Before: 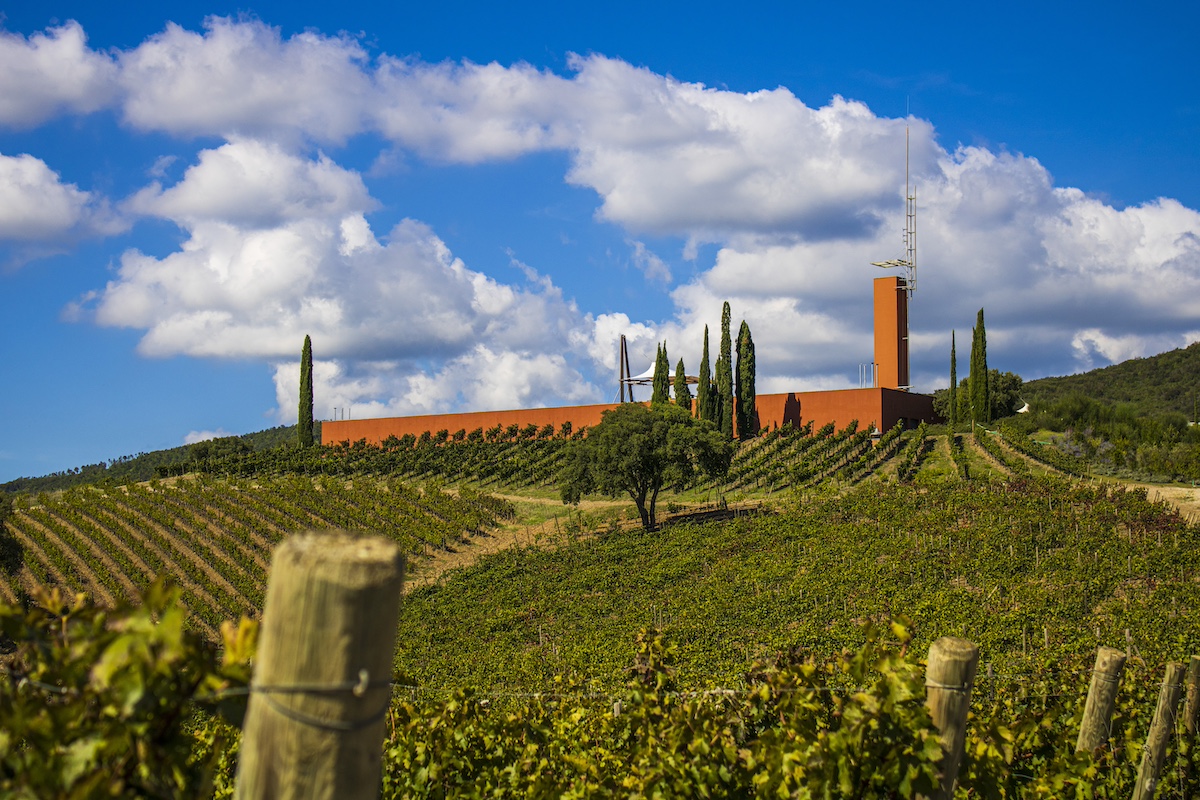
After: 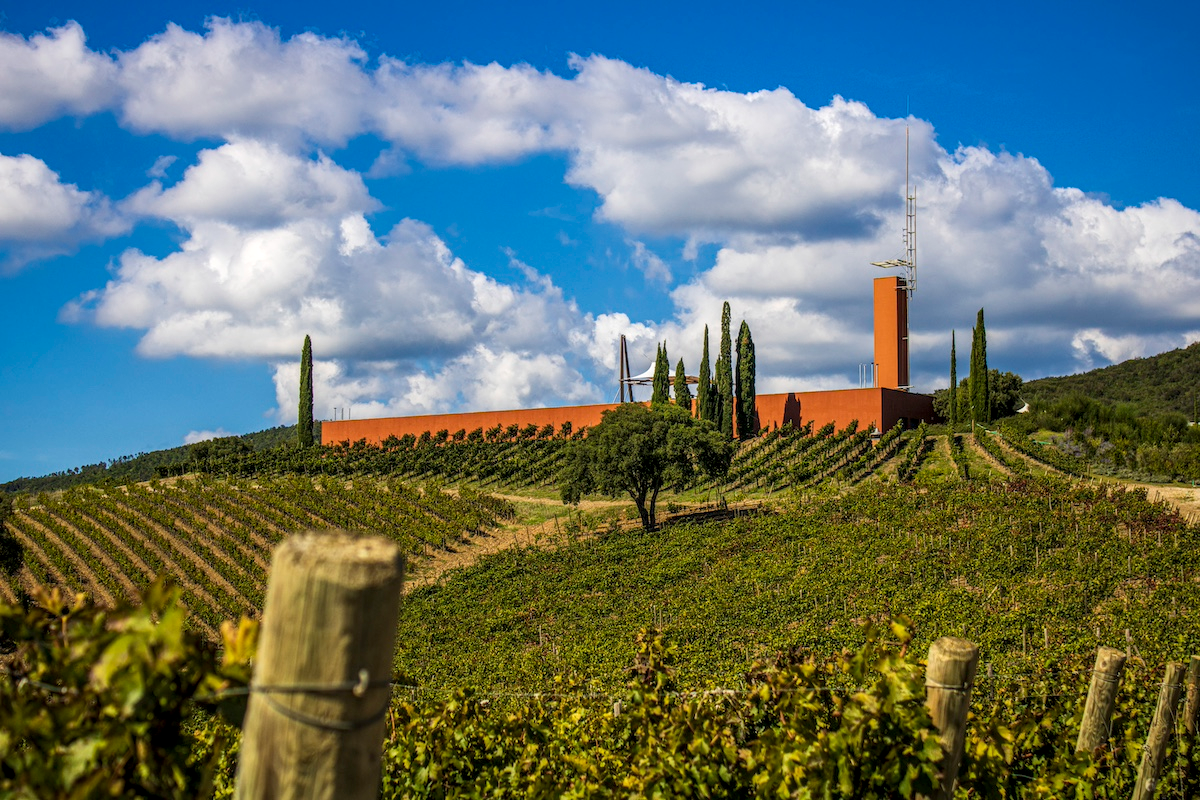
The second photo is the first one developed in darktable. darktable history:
local contrast: on, module defaults
contrast brightness saturation: contrast 0.01, saturation -0.05
